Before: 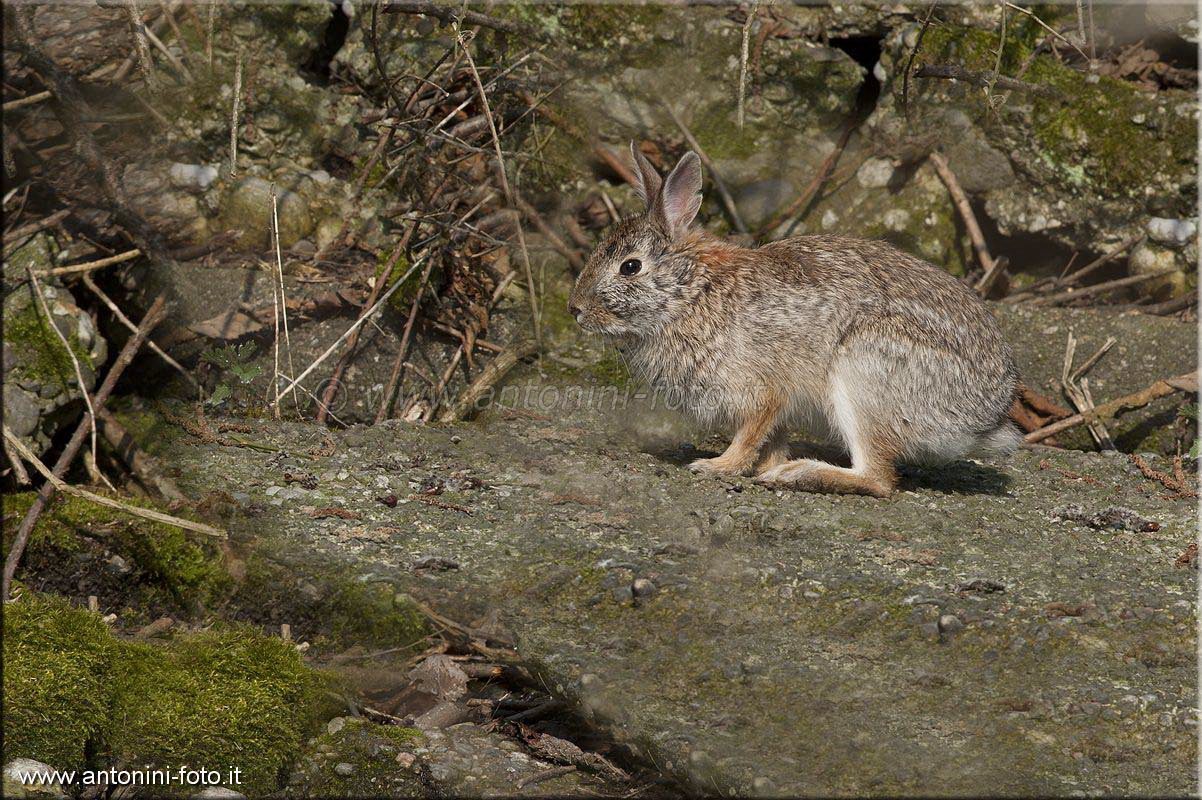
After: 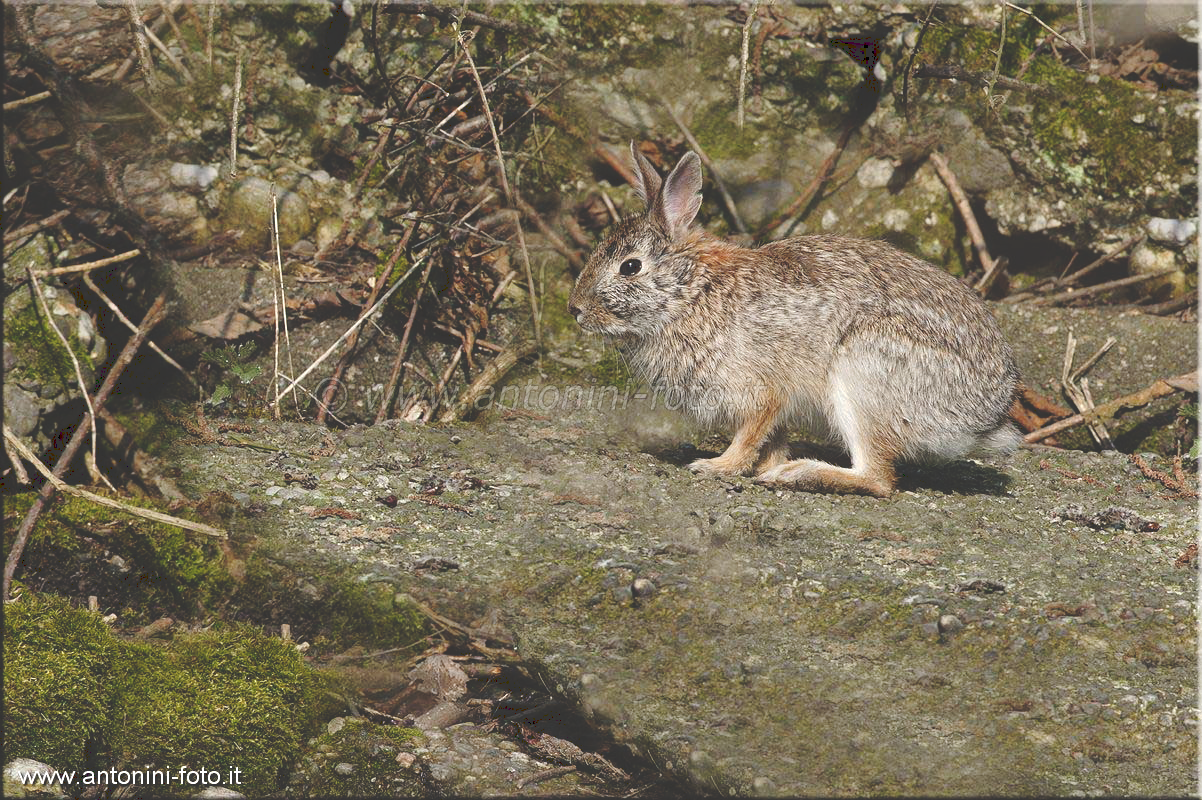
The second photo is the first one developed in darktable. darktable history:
exposure: exposure 0.367 EV, compensate highlight preservation false
tone curve: curves: ch0 [(0, 0) (0.003, 0.211) (0.011, 0.211) (0.025, 0.215) (0.044, 0.218) (0.069, 0.224) (0.1, 0.227) (0.136, 0.233) (0.177, 0.247) (0.224, 0.275) (0.277, 0.309) (0.335, 0.366) (0.399, 0.438) (0.468, 0.515) (0.543, 0.586) (0.623, 0.658) (0.709, 0.735) (0.801, 0.821) (0.898, 0.889) (1, 1)], preserve colors none
